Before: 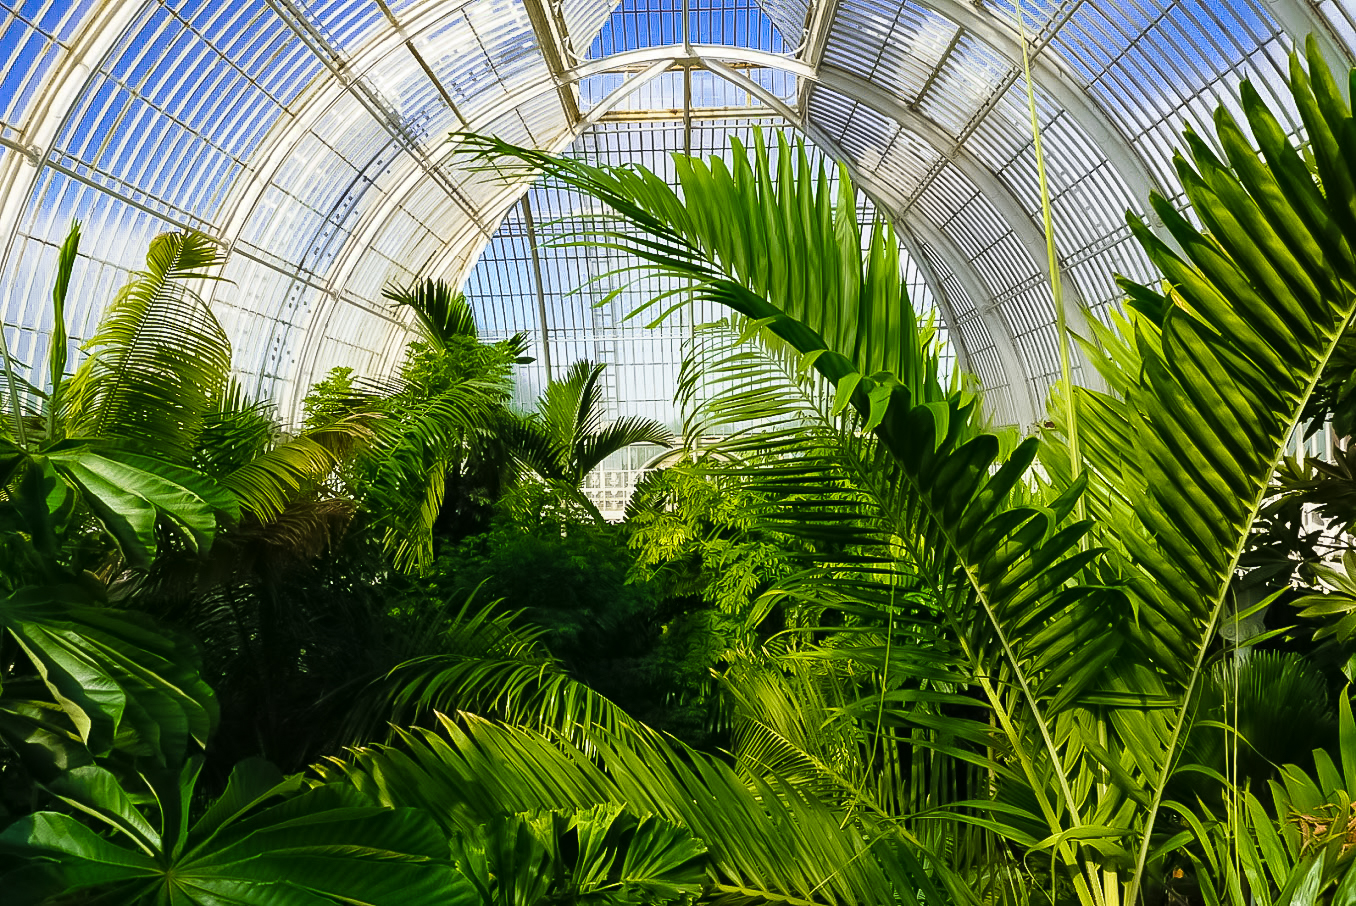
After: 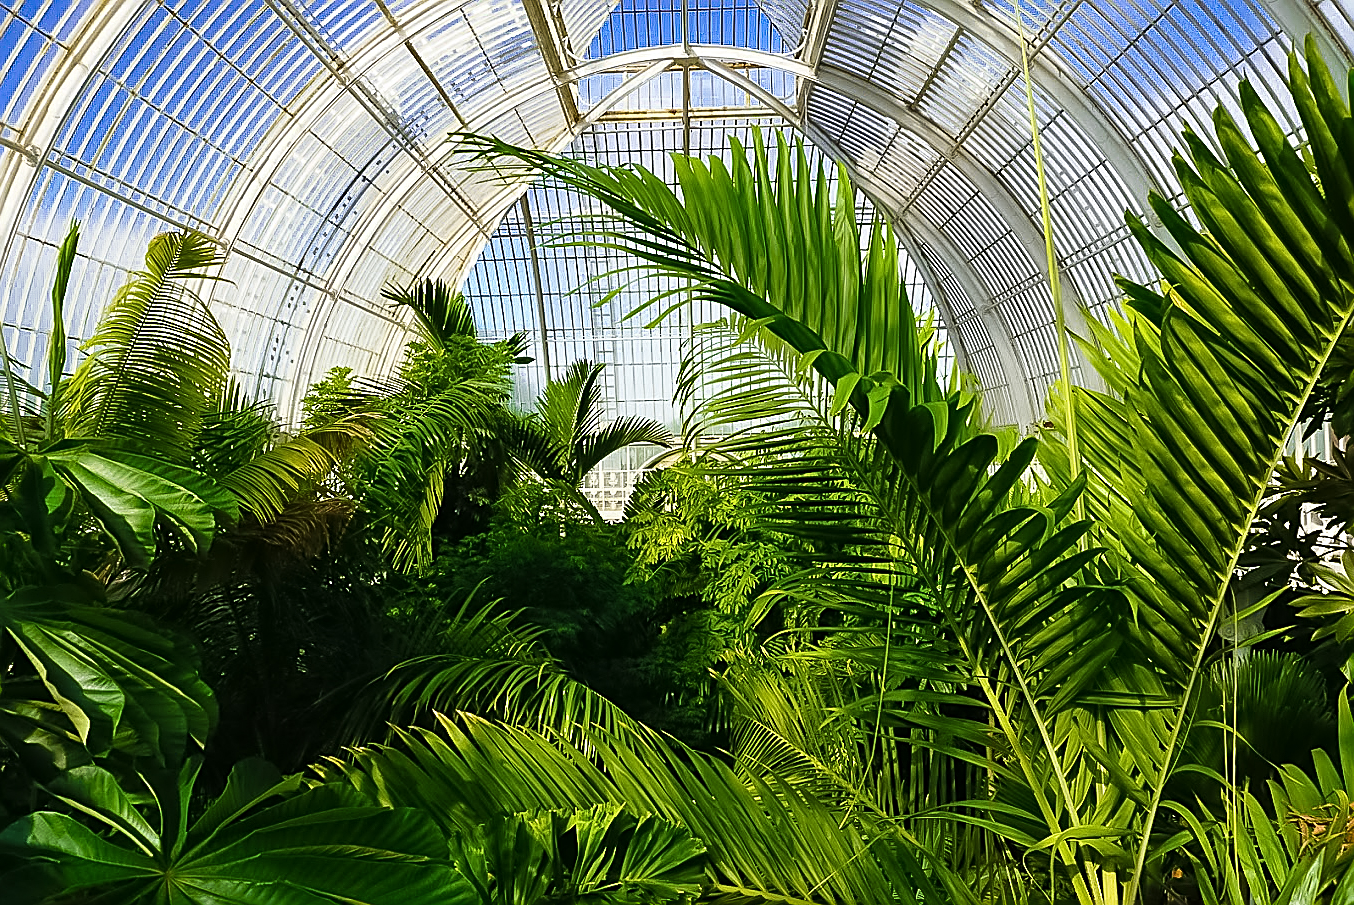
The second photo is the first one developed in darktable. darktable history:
sharpen: amount 0.6
tone equalizer: on, module defaults
crop and rotate: left 0.126%
exposure: compensate highlight preservation false
